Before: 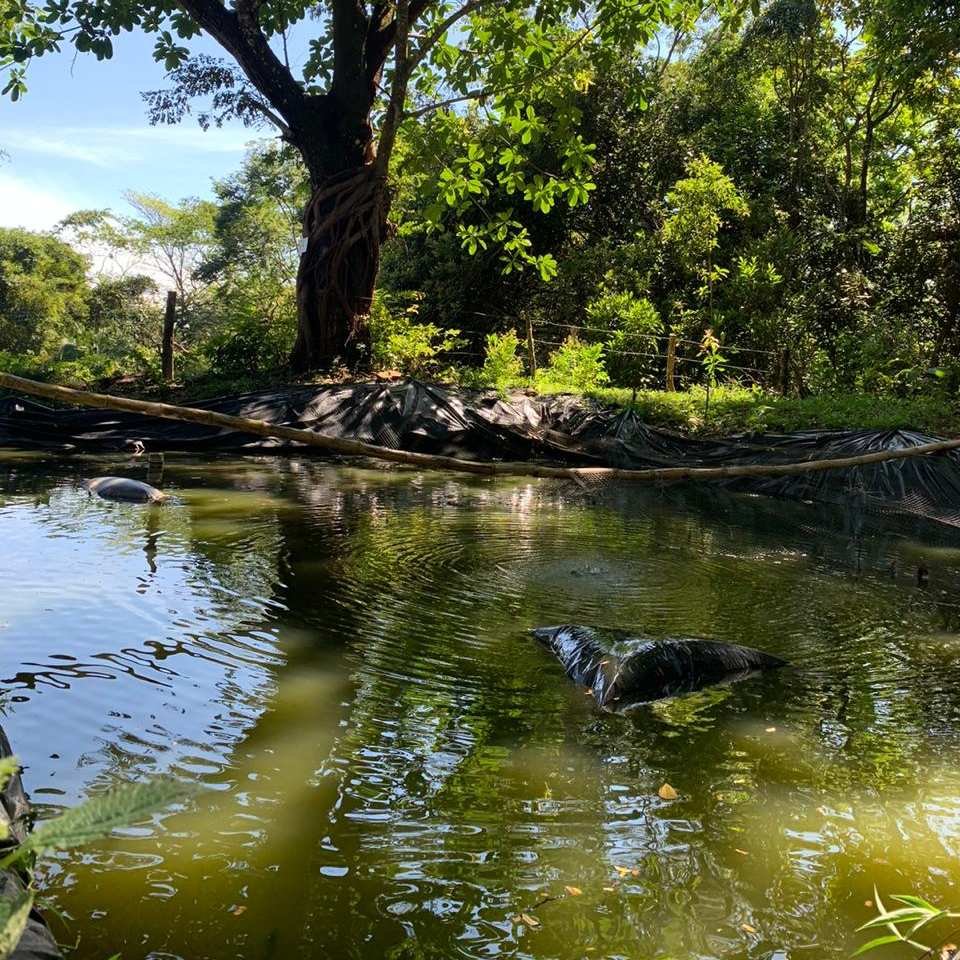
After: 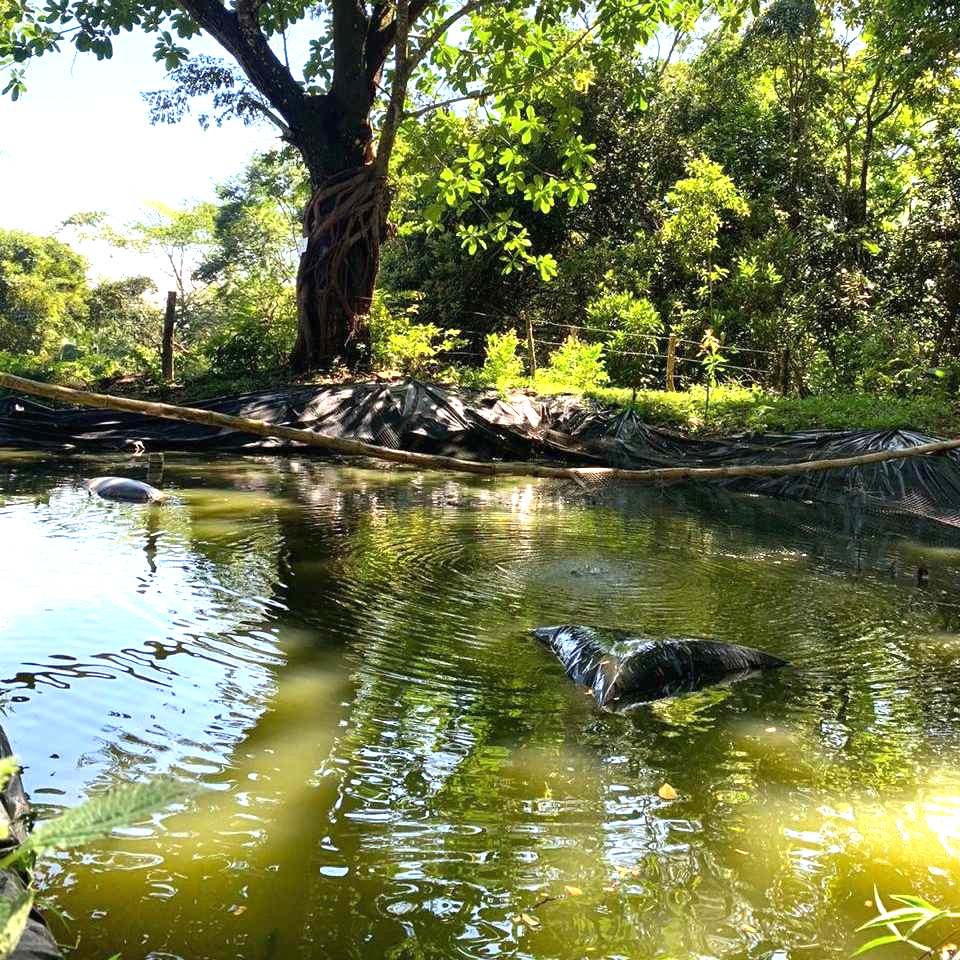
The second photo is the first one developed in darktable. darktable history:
exposure: black level correction 0, exposure 1.1 EV, compensate highlight preservation false
tone equalizer: on, module defaults
